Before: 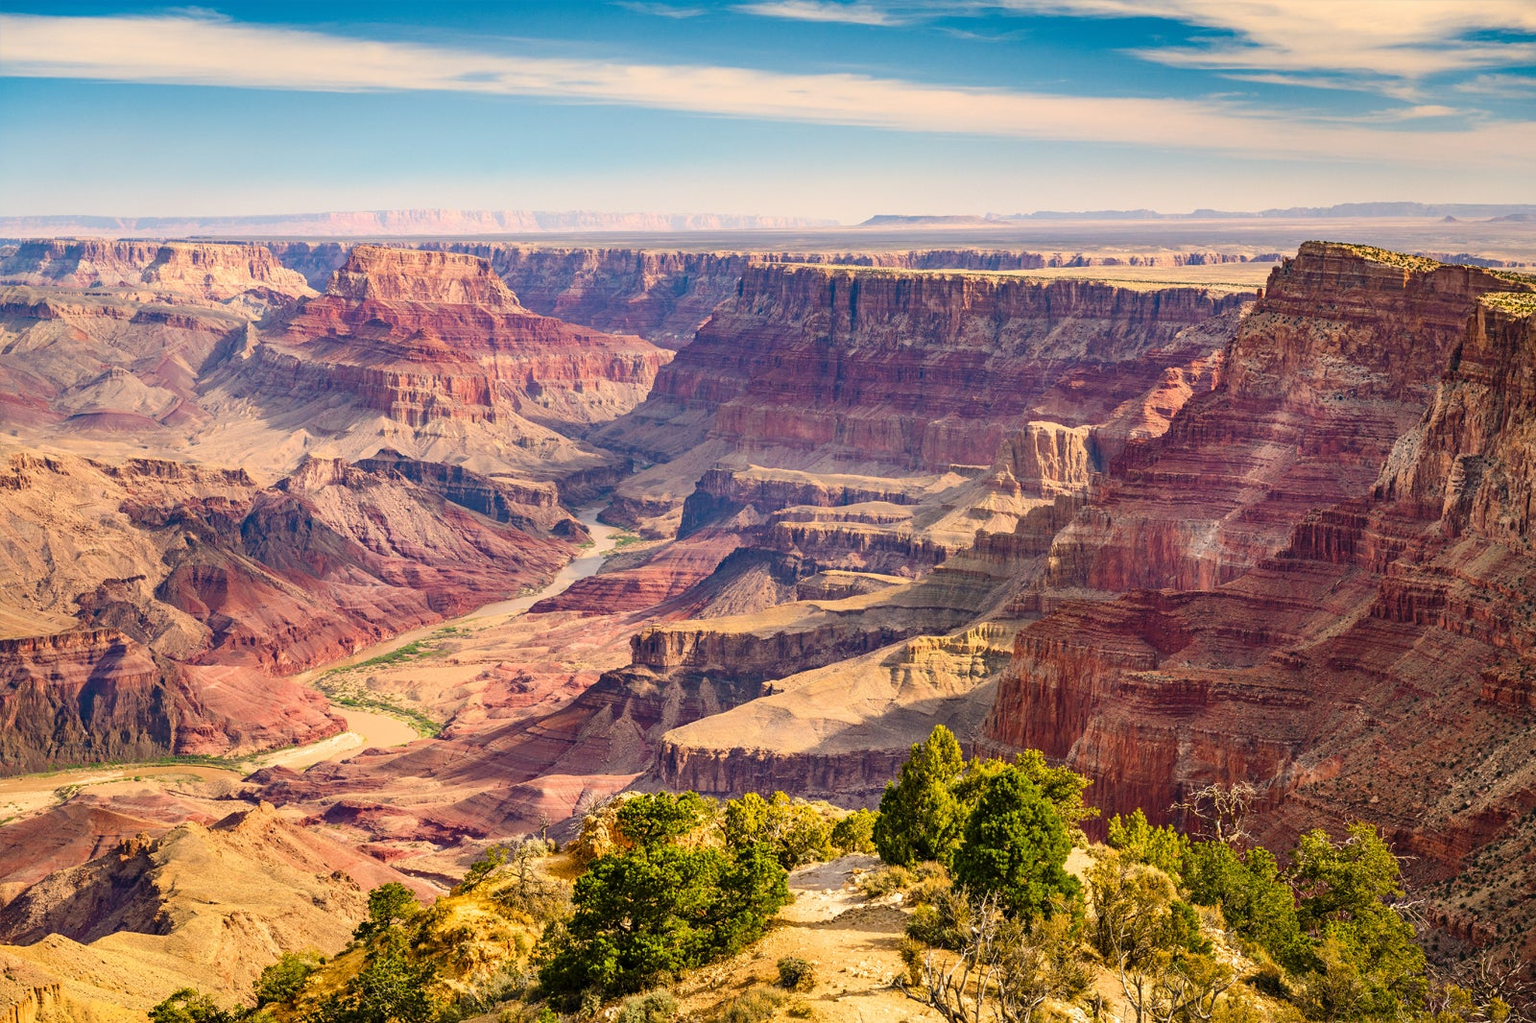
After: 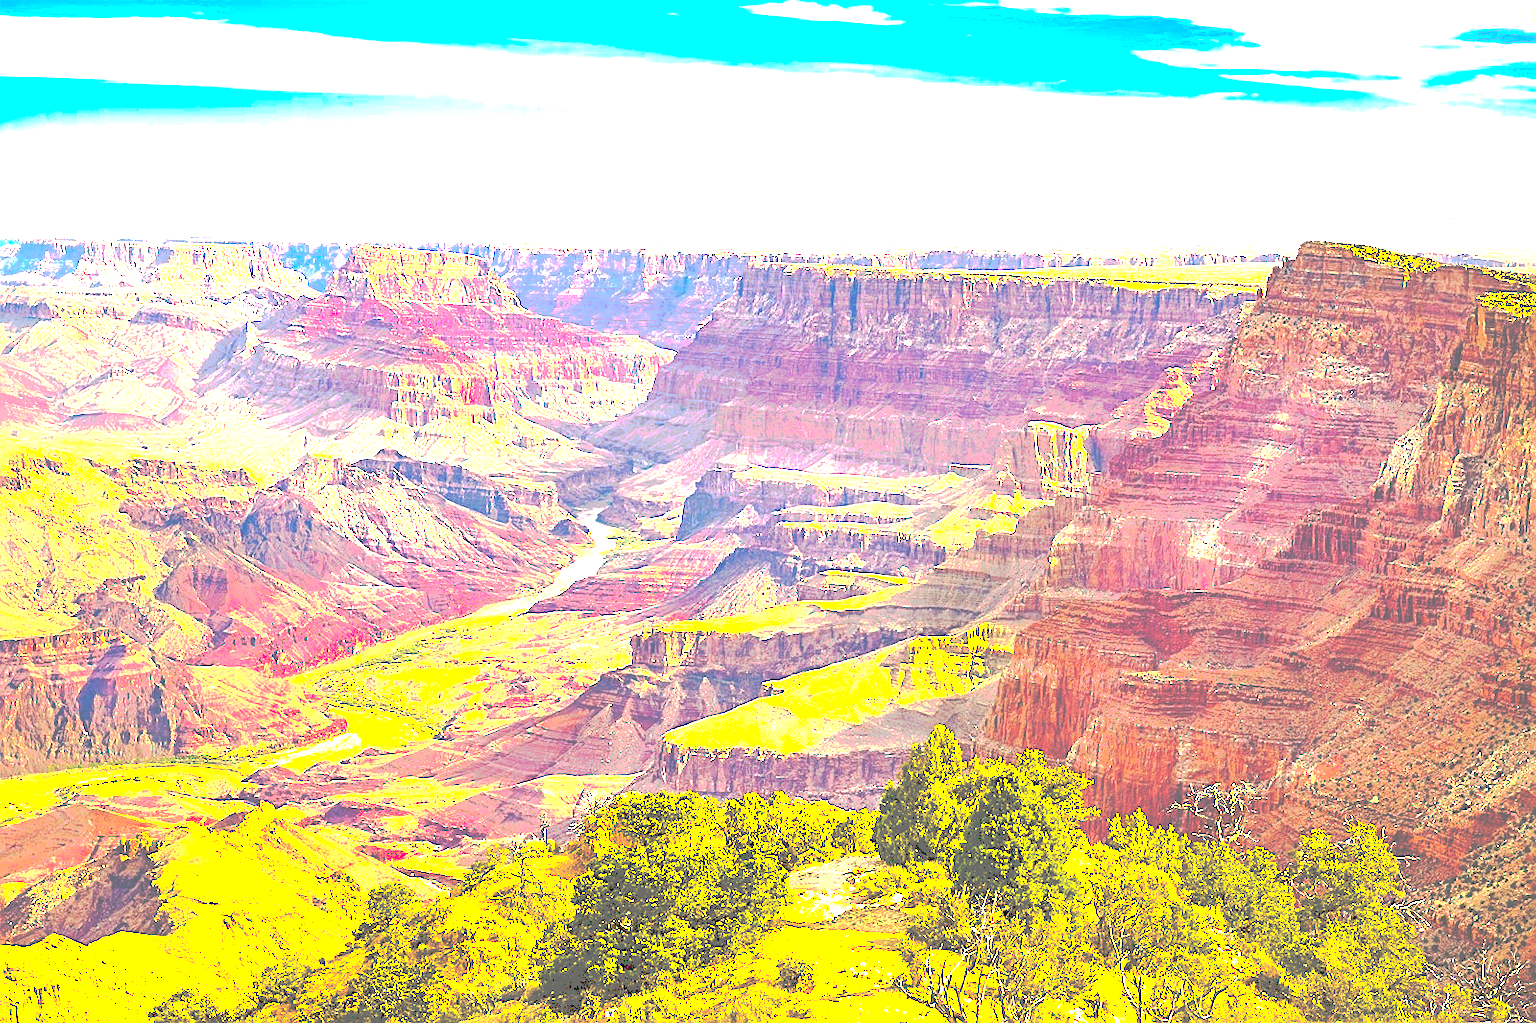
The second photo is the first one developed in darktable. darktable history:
sharpen: on, module defaults
tone curve: curves: ch0 [(0, 0) (0.003, 0.437) (0.011, 0.438) (0.025, 0.441) (0.044, 0.441) (0.069, 0.441) (0.1, 0.444) (0.136, 0.447) (0.177, 0.452) (0.224, 0.457) (0.277, 0.466) (0.335, 0.485) (0.399, 0.514) (0.468, 0.558) (0.543, 0.616) (0.623, 0.686) (0.709, 0.76) (0.801, 0.803) (0.898, 0.825) (1, 1)], preserve colors none
color balance rgb: shadows lift › chroma 1.012%, shadows lift › hue 215.87°, highlights gain › chroma 3.089%, highlights gain › hue 76.95°, perceptual saturation grading › global saturation 19.829%, global vibrance 20%
exposure: exposure 2.225 EV, compensate highlight preservation false
